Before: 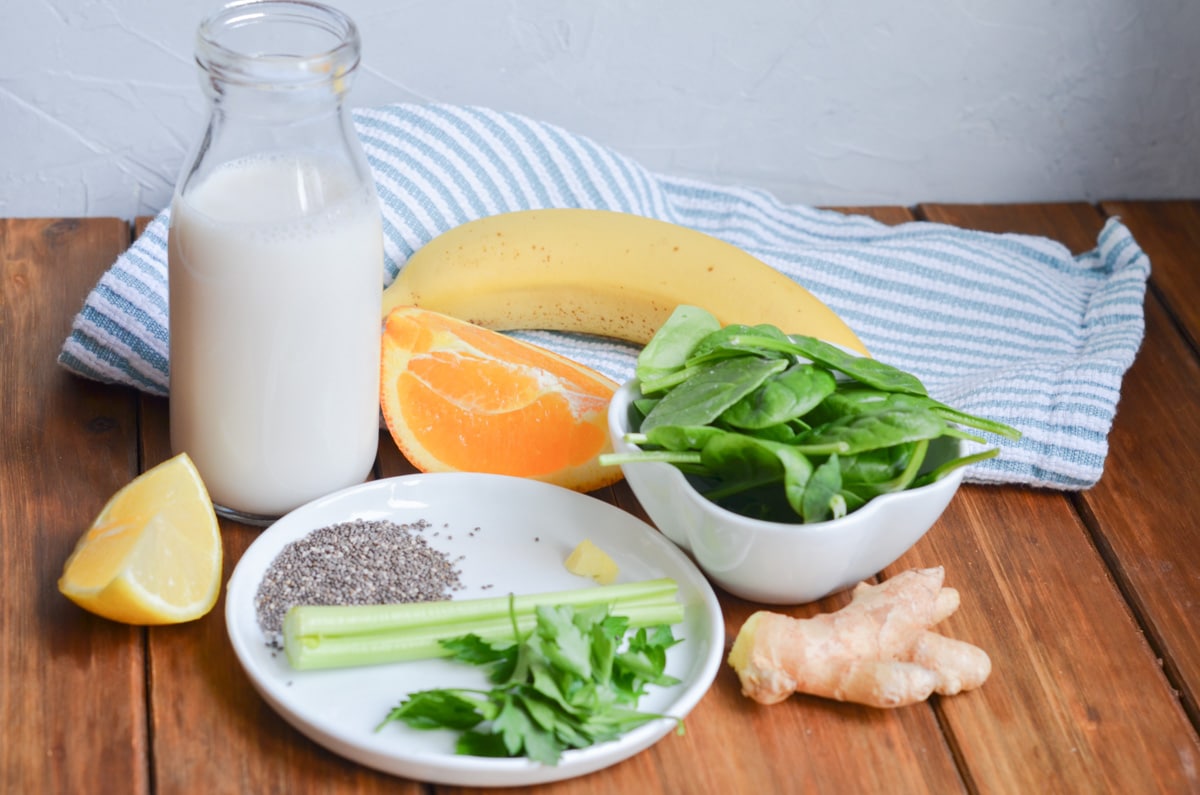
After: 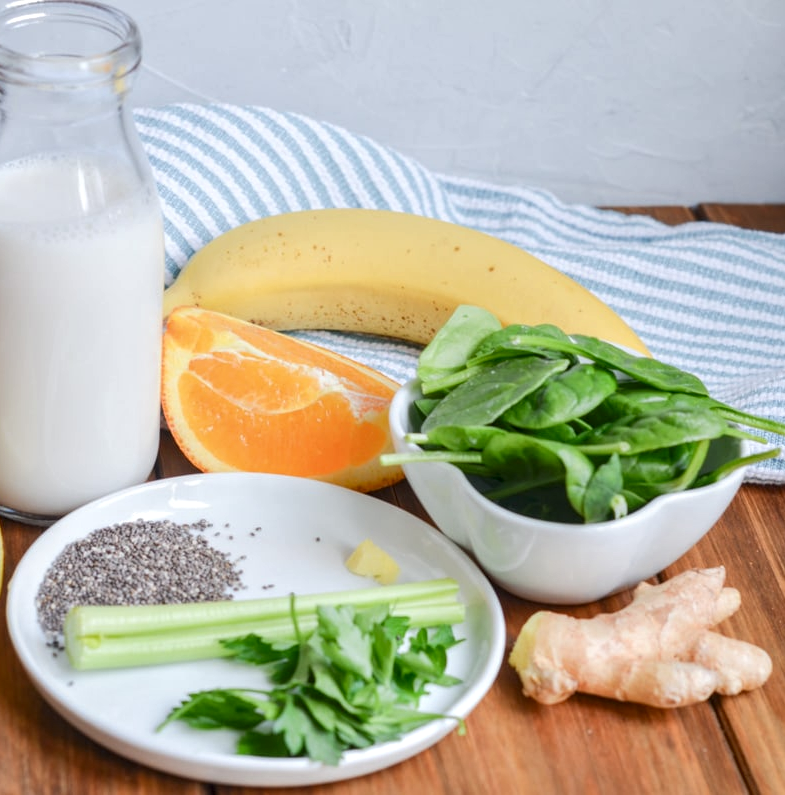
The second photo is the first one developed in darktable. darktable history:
local contrast: detail 130%
crop and rotate: left 18.316%, right 16.207%
